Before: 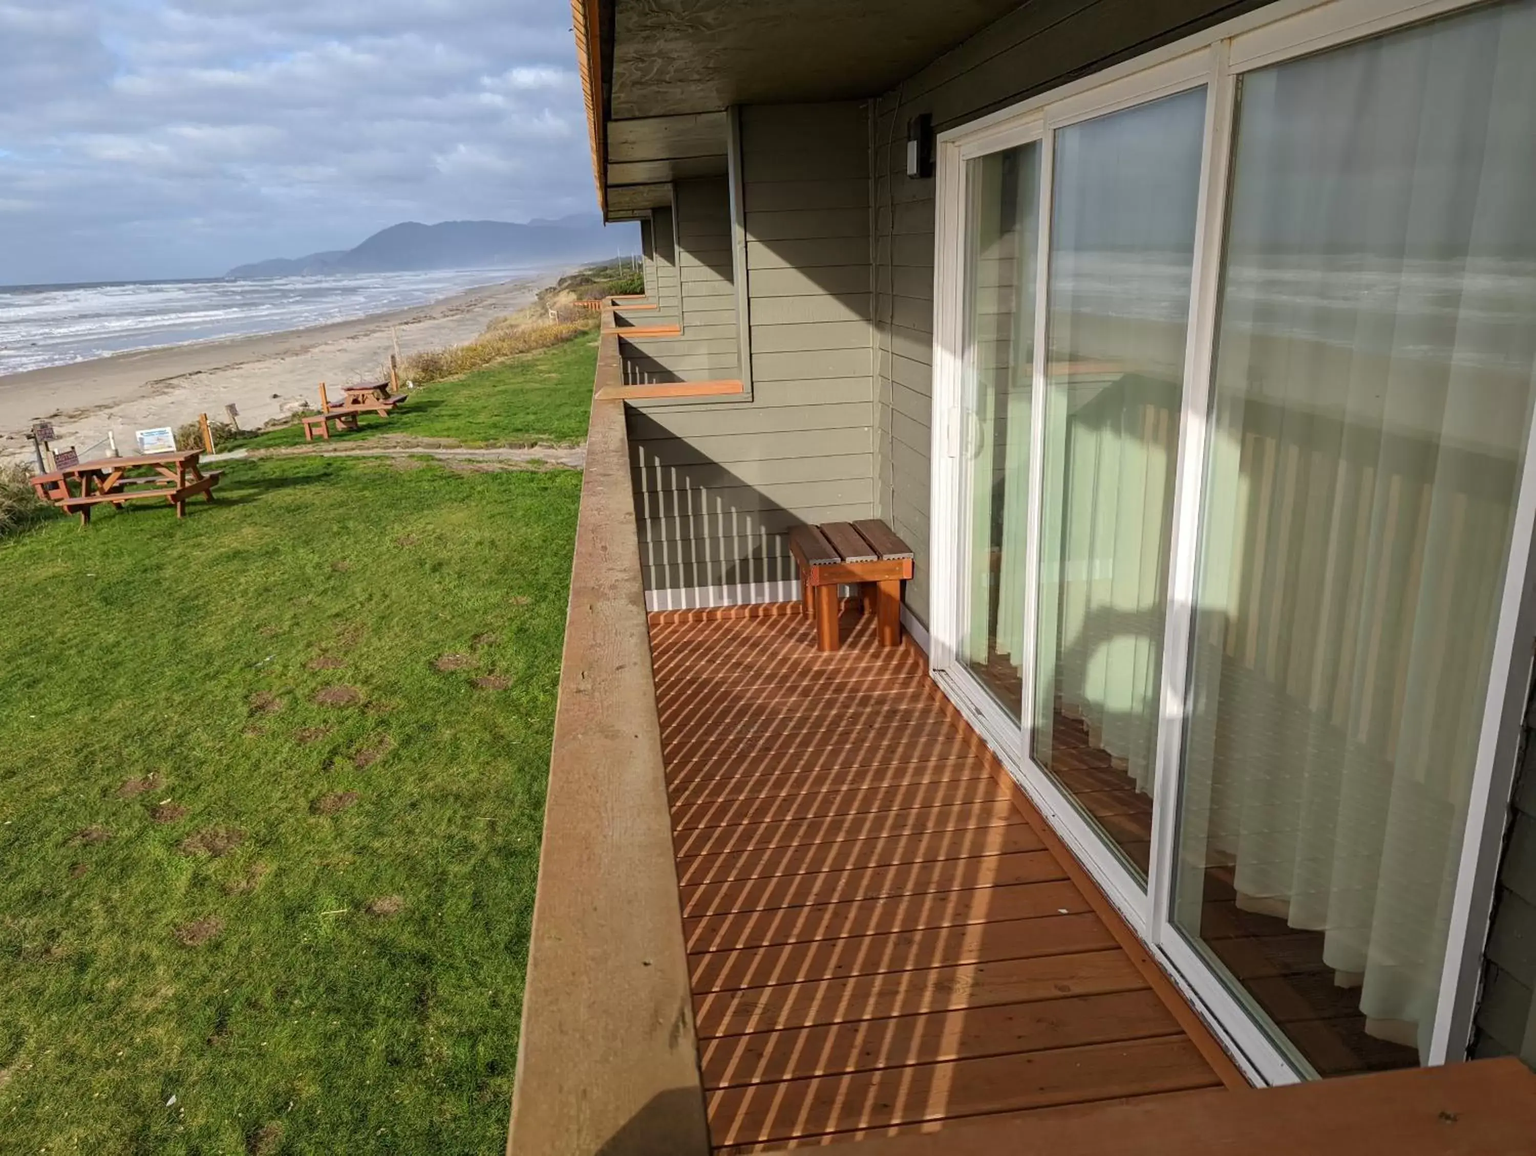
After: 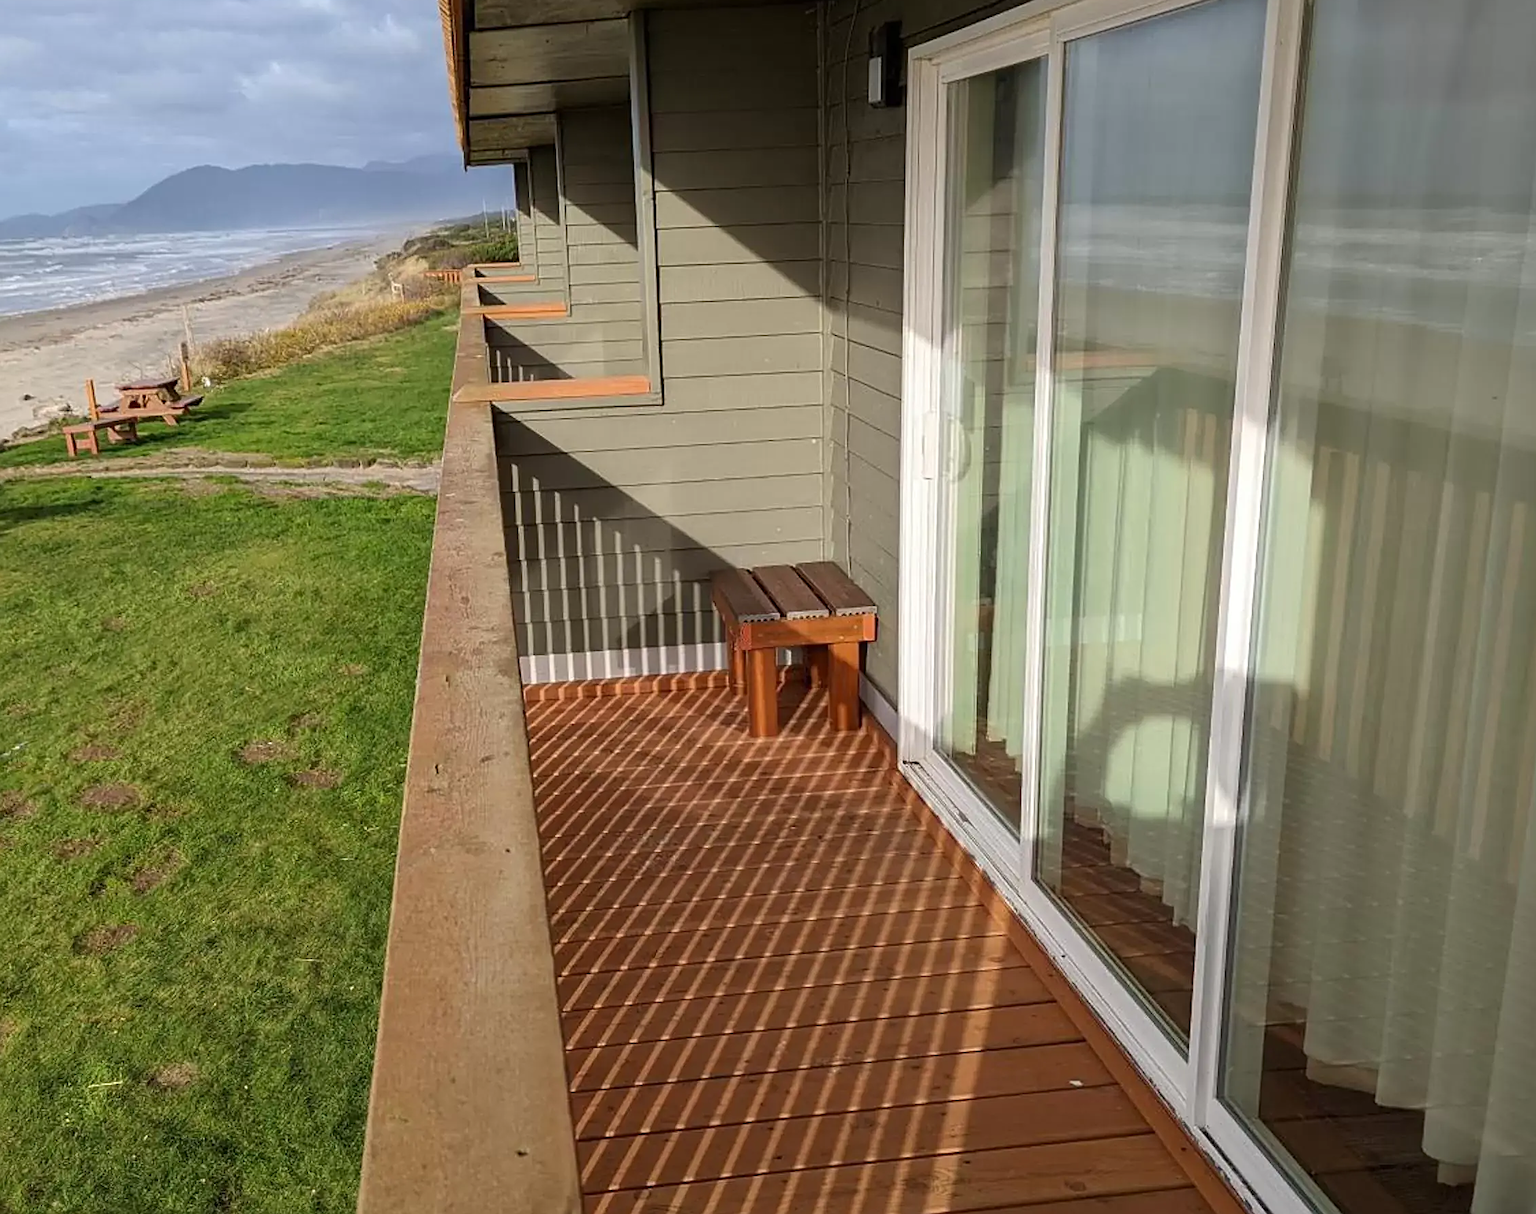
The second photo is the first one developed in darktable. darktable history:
crop: left 16.604%, top 8.469%, right 8.279%, bottom 12.596%
sharpen: on, module defaults
